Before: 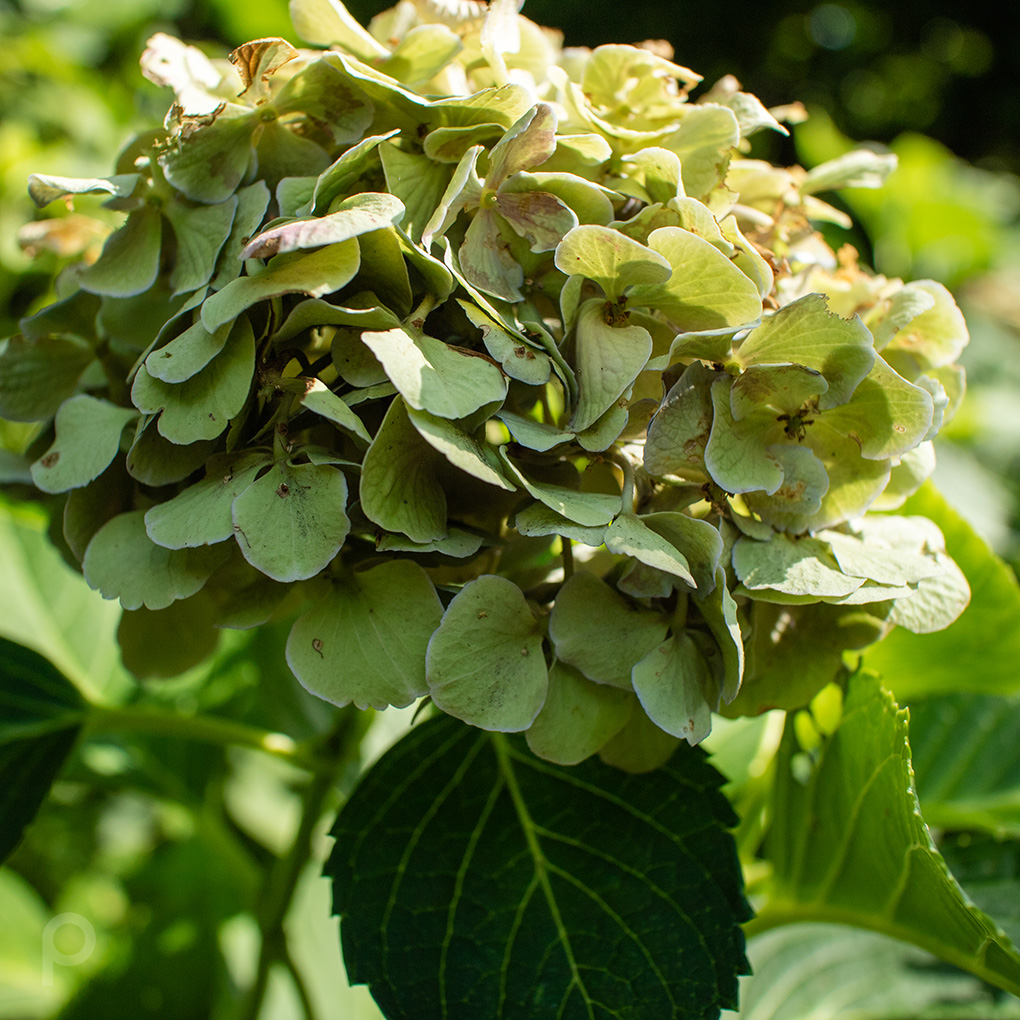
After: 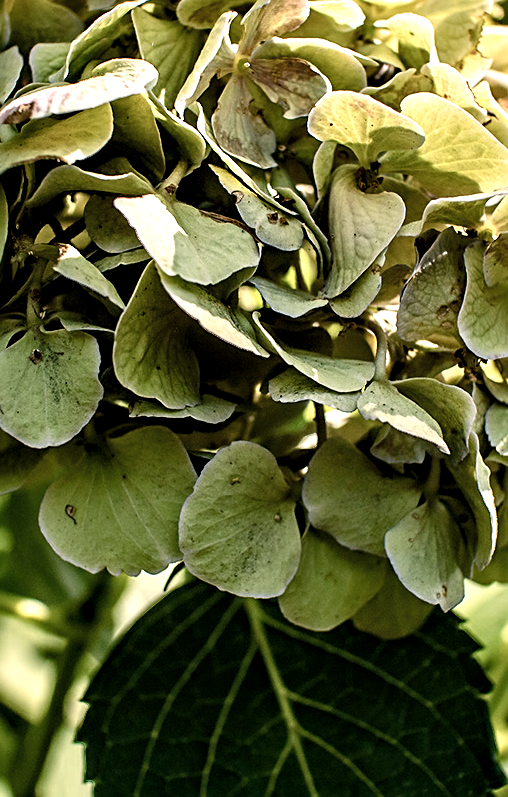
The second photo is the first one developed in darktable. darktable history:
contrast equalizer: y [[0.511, 0.558, 0.631, 0.632, 0.559, 0.512], [0.5 ×6], [0.507, 0.559, 0.627, 0.644, 0.647, 0.647], [0 ×6], [0 ×6]]
contrast brightness saturation: contrast 0.097, saturation -0.301
tone equalizer: -8 EV -0.382 EV, -7 EV -0.375 EV, -6 EV -0.319 EV, -5 EV -0.197 EV, -3 EV 0.229 EV, -2 EV 0.322 EV, -1 EV 0.389 EV, +0 EV 0.39 EV
sharpen: on, module defaults
color correction: highlights a* 7.51, highlights b* 3.81
crop and rotate: angle 0.013°, left 24.29%, top 13.214%, right 25.876%, bottom 8.602%
color balance rgb: perceptual saturation grading › global saturation 15.522%, perceptual saturation grading › highlights -19.48%, perceptual saturation grading › shadows 20.497%, global vibrance 20%
